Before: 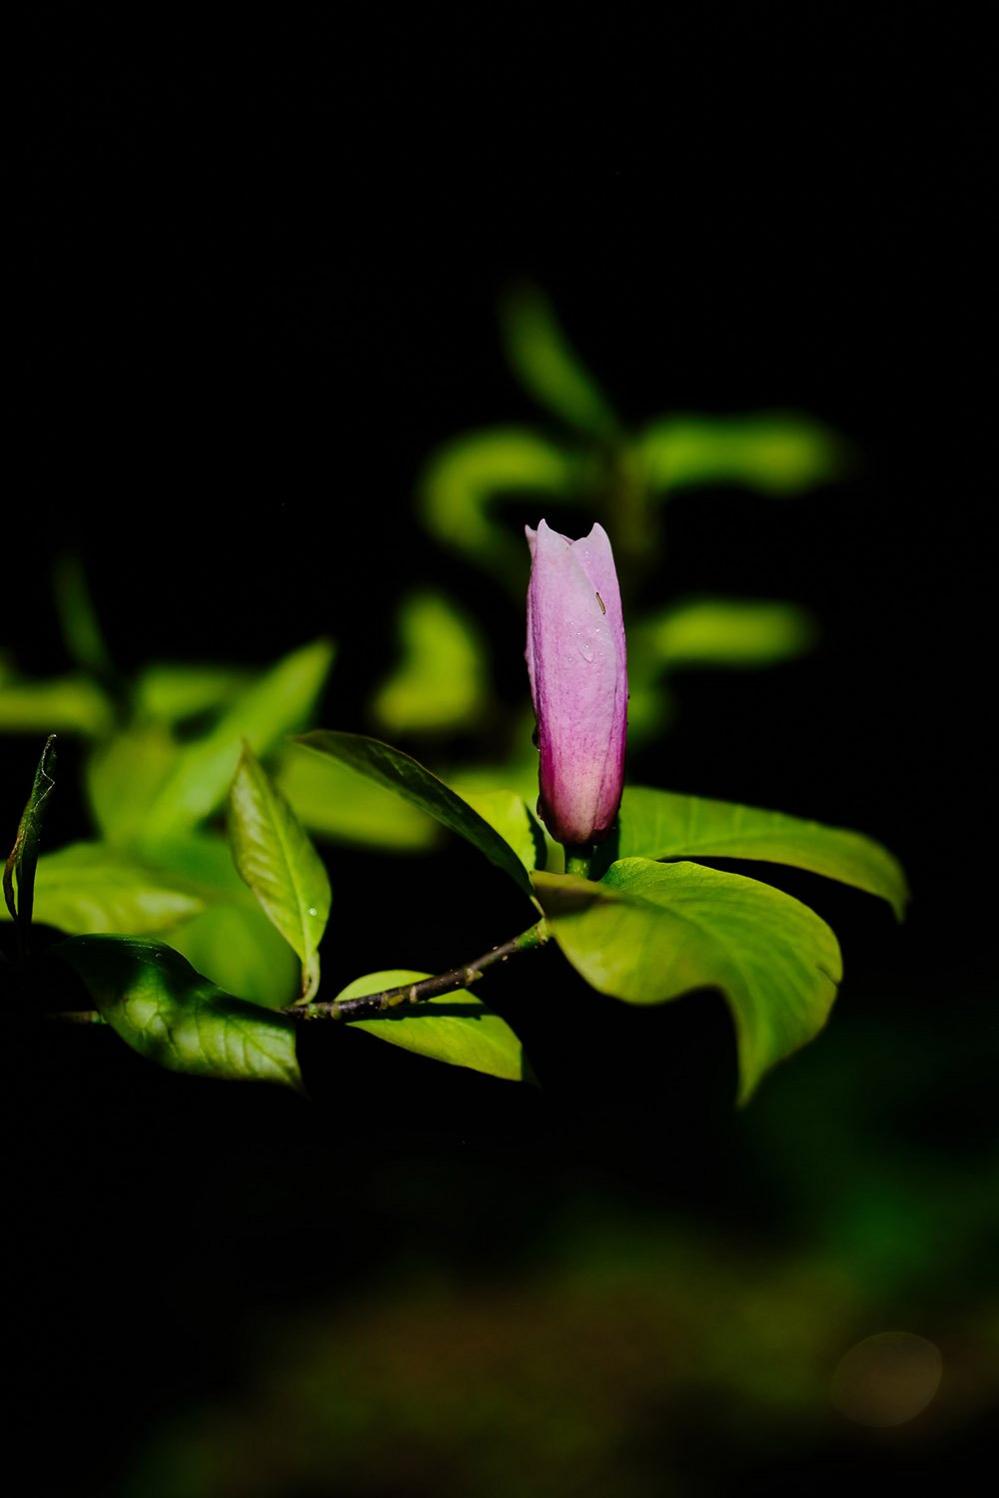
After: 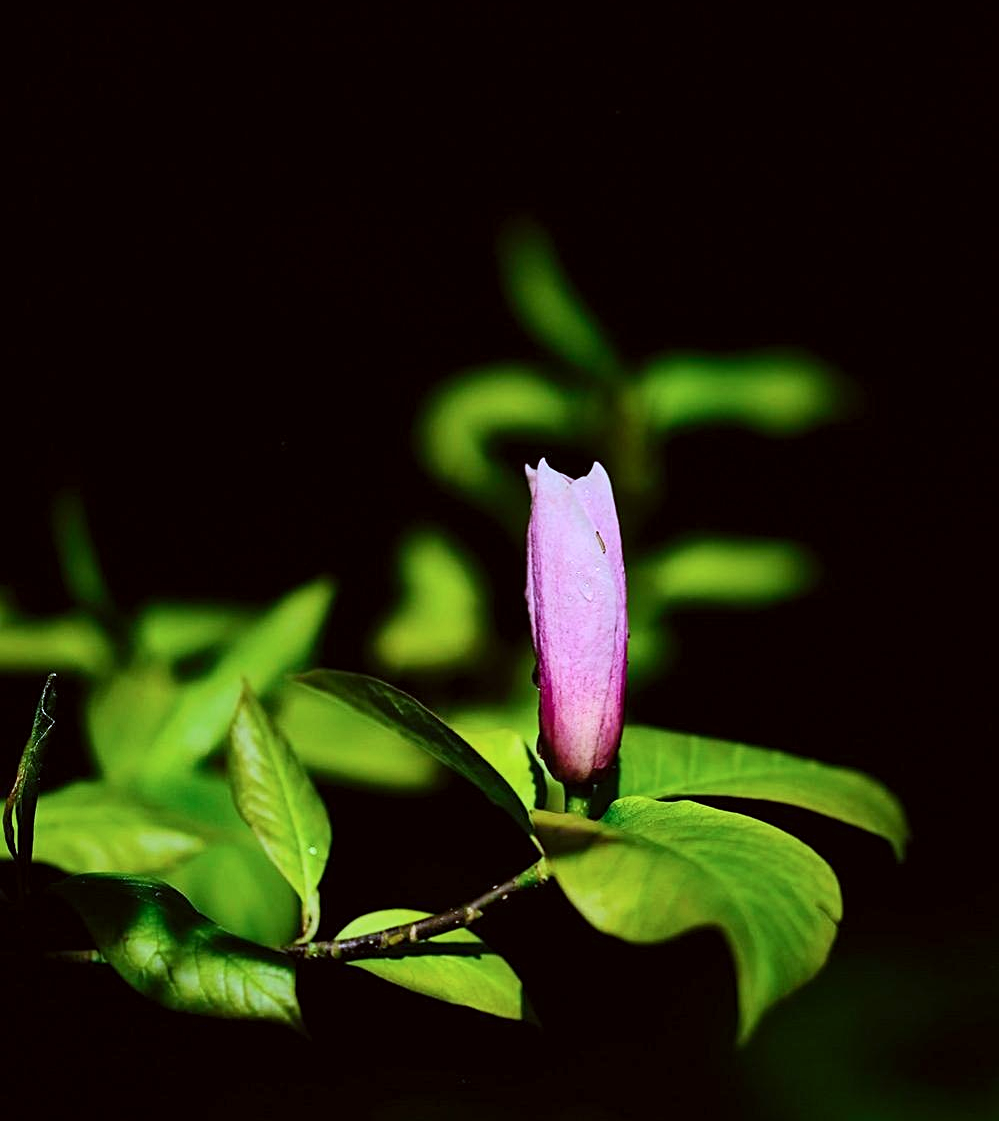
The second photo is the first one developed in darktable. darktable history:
color calibration: x 0.366, y 0.379, temperature 4402.71 K
sharpen: radius 2.171, amount 0.389, threshold 0.052
contrast brightness saturation: contrast 0.203, brightness 0.155, saturation 0.147
crop: top 4.092%, bottom 21.011%
color correction: highlights a* -2.85, highlights b* -2, shadows a* 2.49, shadows b* 2.94
tone equalizer: edges refinement/feathering 500, mask exposure compensation -1.57 EV, preserve details no
